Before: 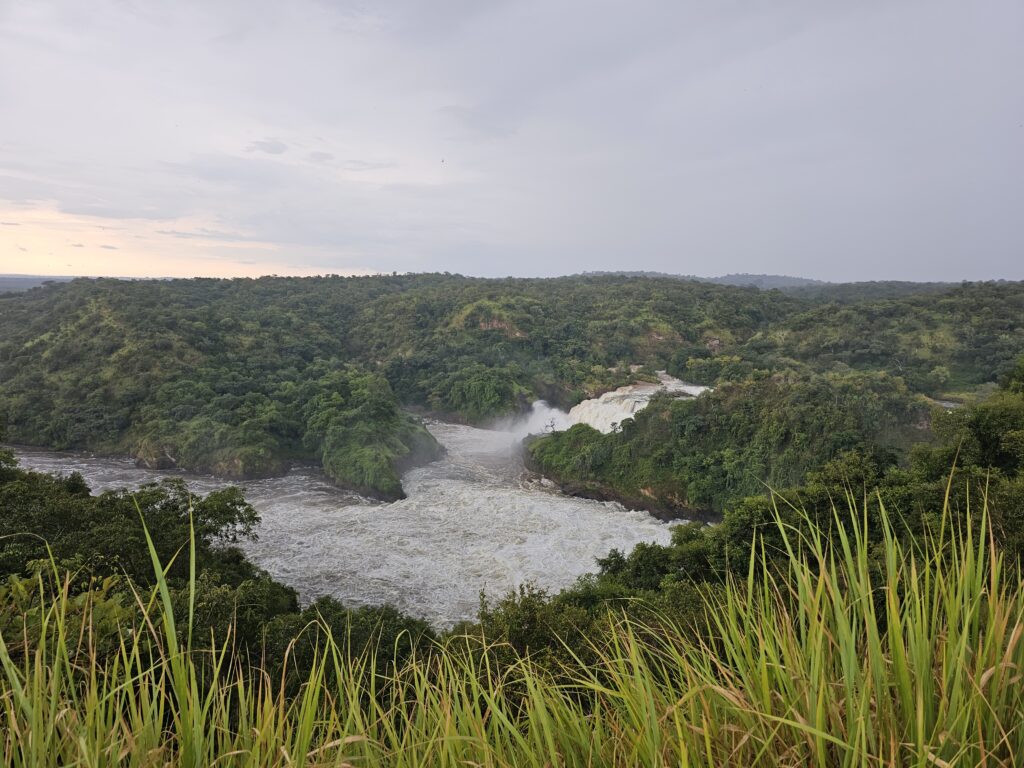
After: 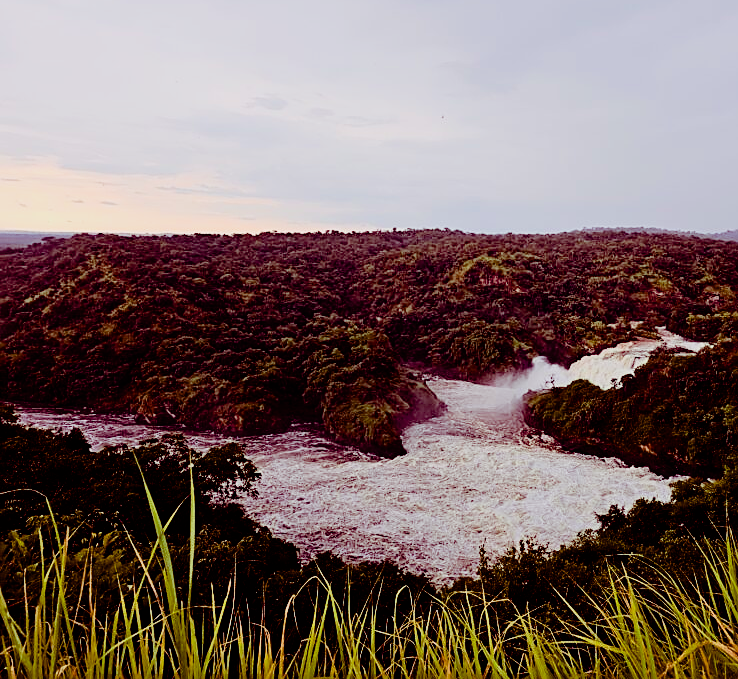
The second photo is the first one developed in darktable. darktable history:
color balance rgb: shadows lift › luminance -18.874%, shadows lift › chroma 35.279%, linear chroma grading › global chroma 15.592%, perceptual saturation grading › global saturation 39.667%, perceptual saturation grading › highlights -50.233%, perceptual saturation grading › shadows 30.941%, global vibrance 16.694%, saturation formula JzAzBz (2021)
crop: top 5.756%, right 27.882%, bottom 5.765%
sharpen: amount 0.532
filmic rgb: black relative exposure -5.01 EV, white relative exposure 3.99 EV, hardness 2.9, contrast 1.5
